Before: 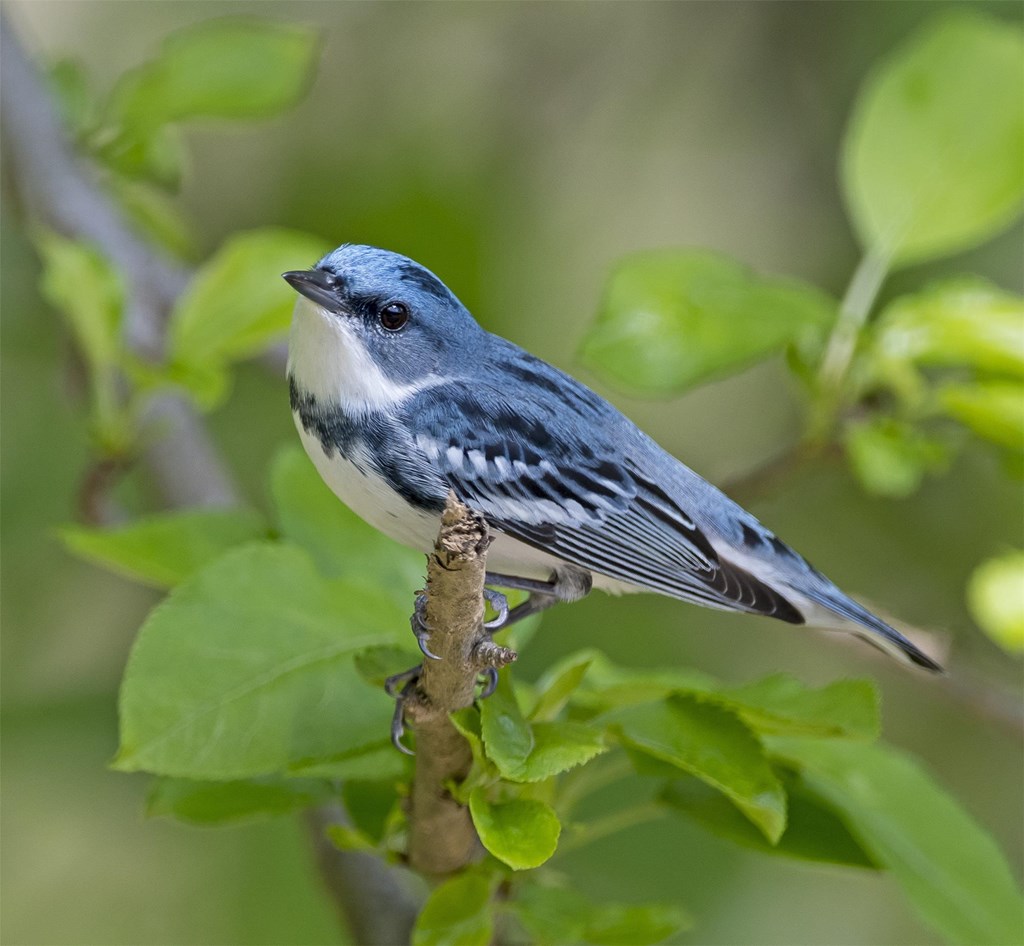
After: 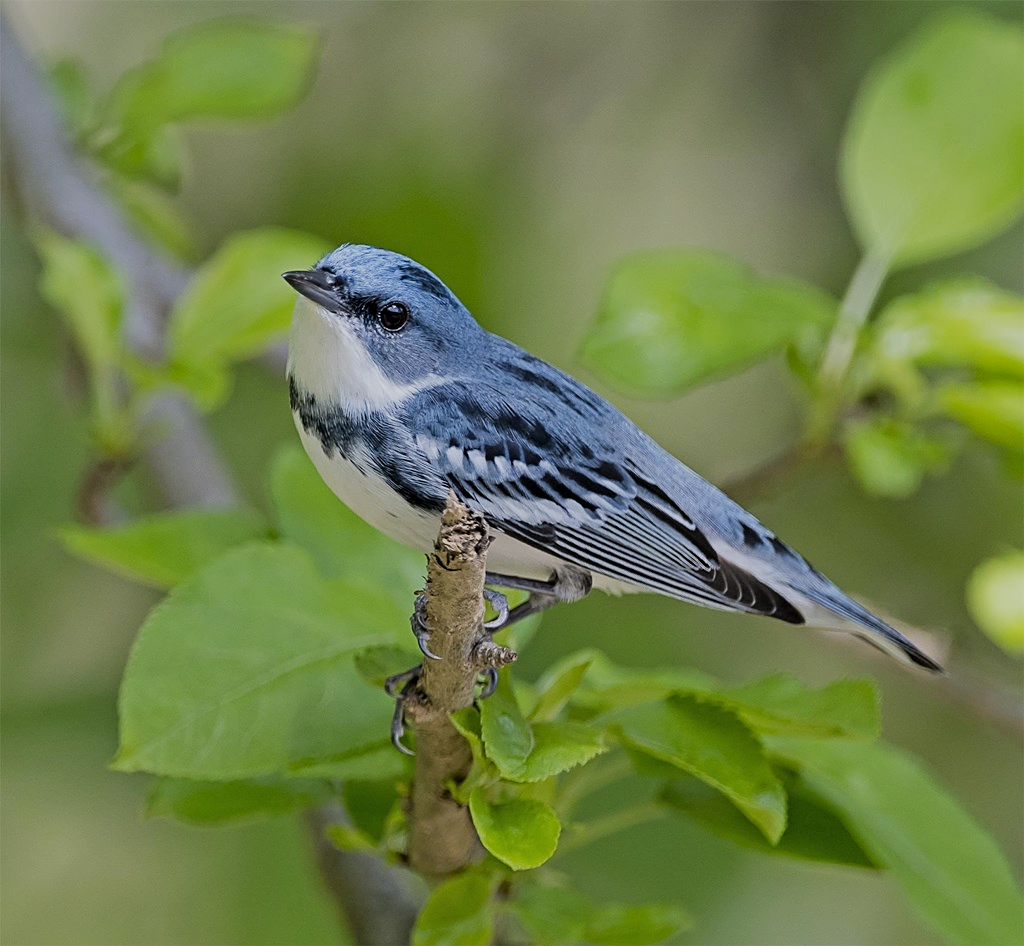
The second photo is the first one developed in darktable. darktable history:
shadows and highlights: soften with gaussian
filmic rgb: black relative exposure -7.65 EV, white relative exposure 4.56 EV, hardness 3.61
sharpen: on, module defaults
